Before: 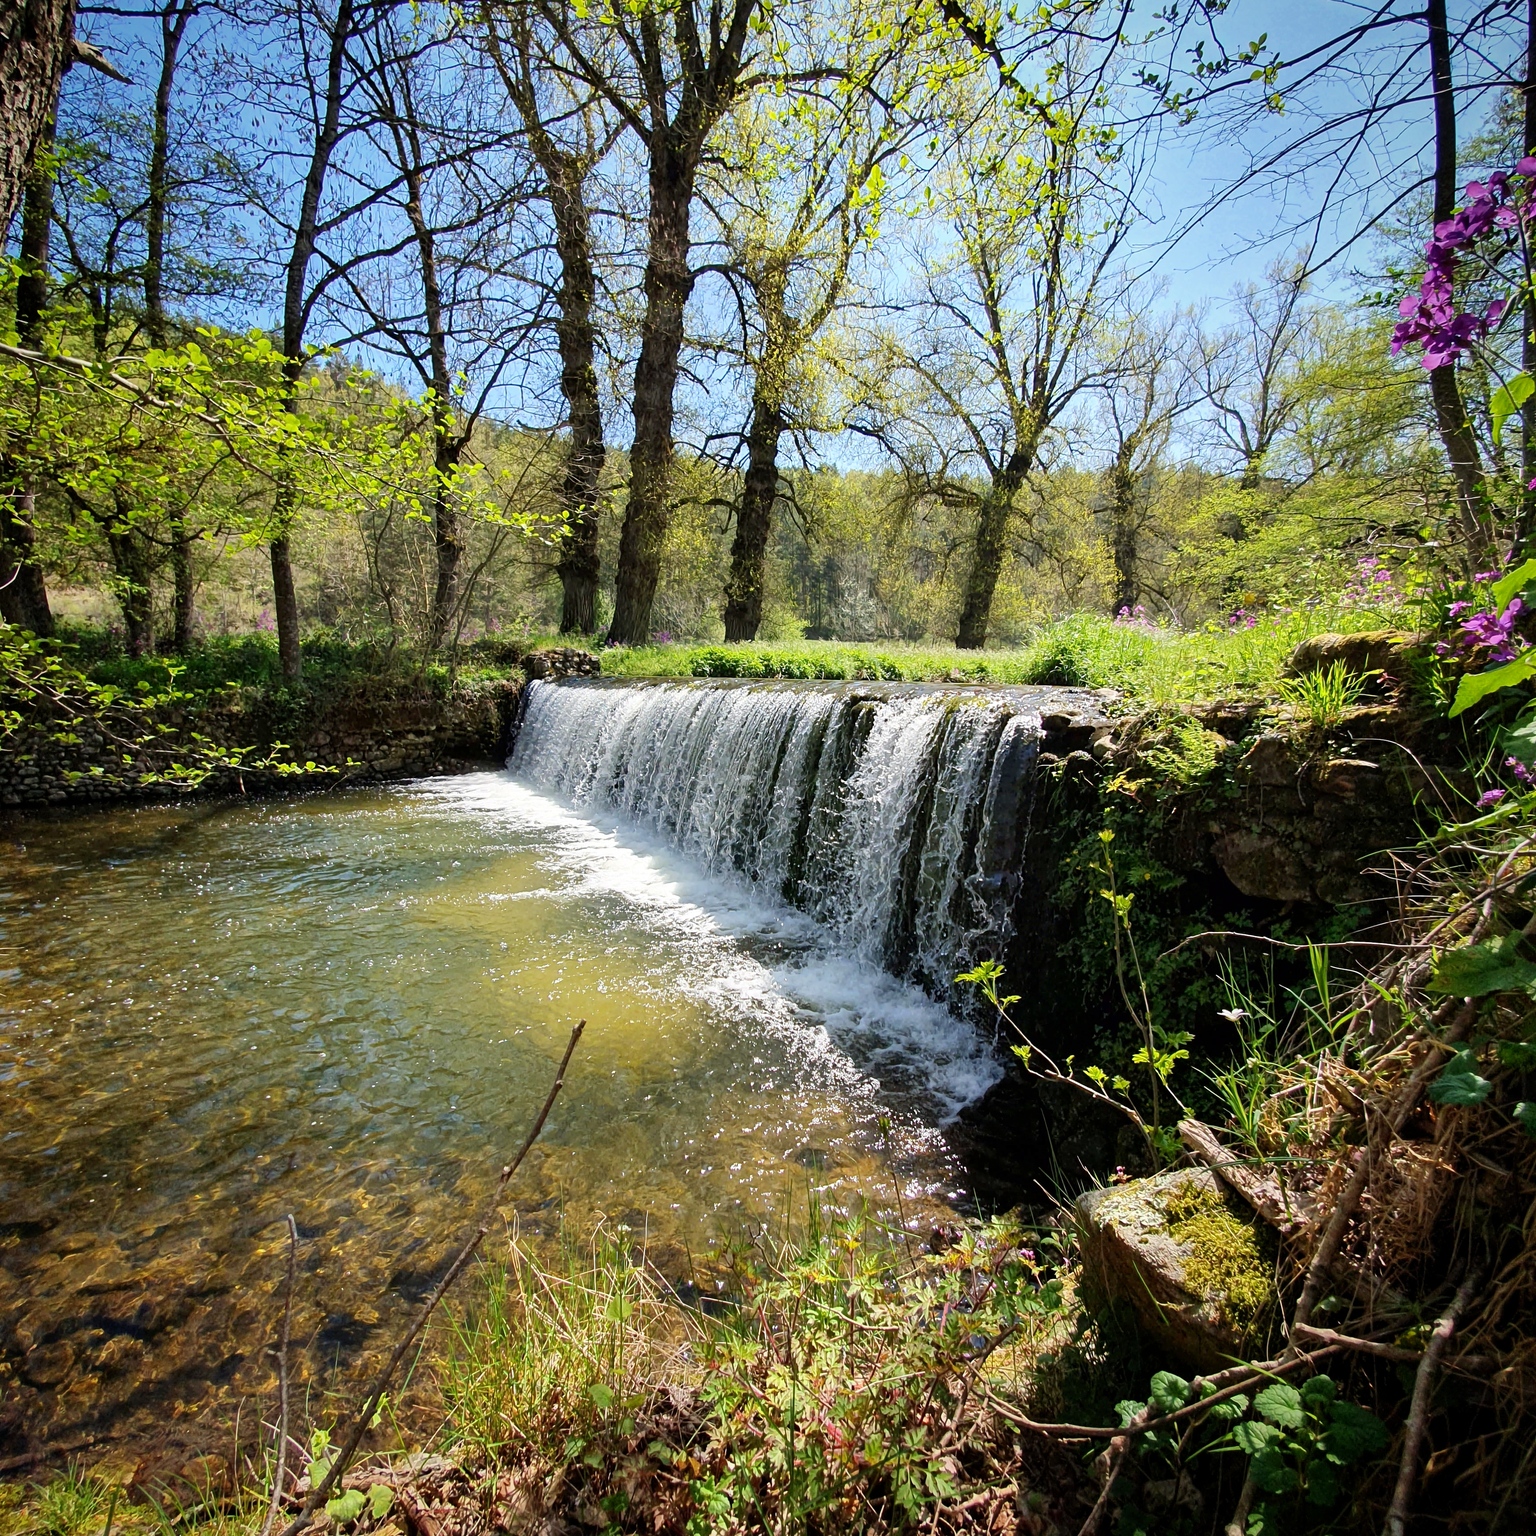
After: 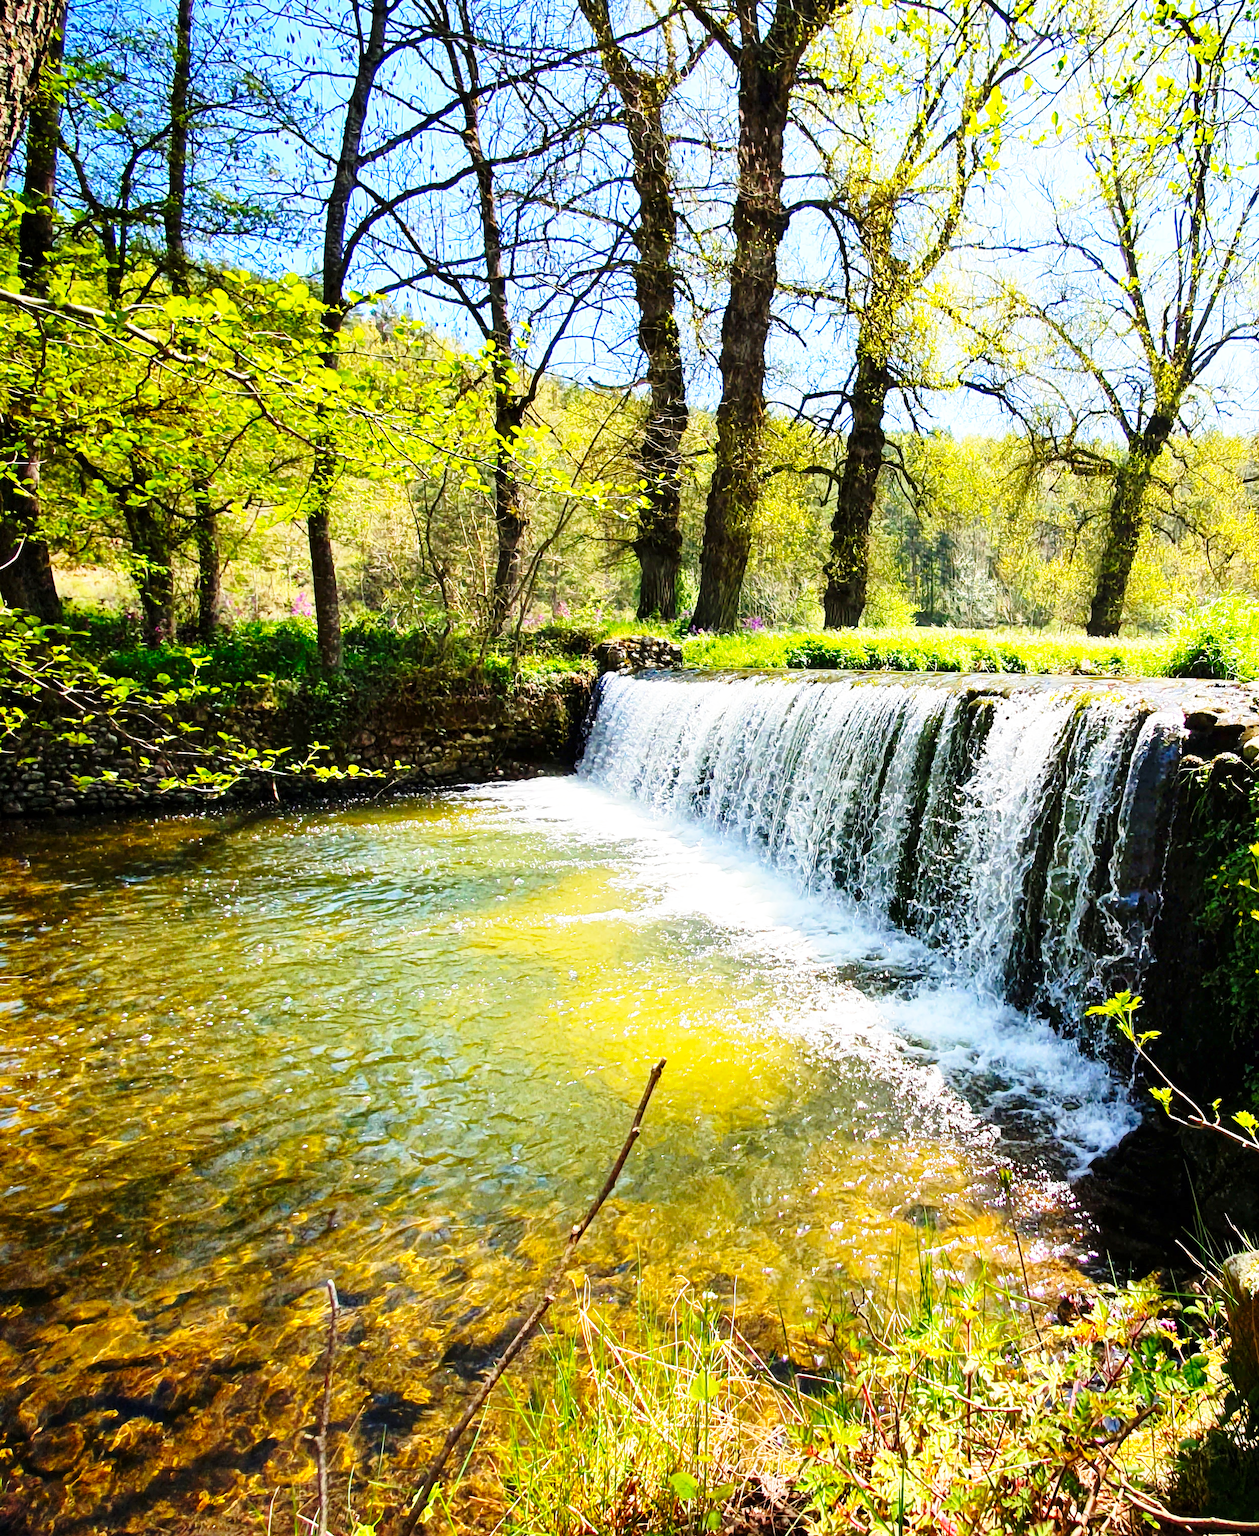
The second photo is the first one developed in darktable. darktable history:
contrast brightness saturation: contrast 0.1, brightness 0.02, saturation 0.02
base curve: curves: ch0 [(0, 0) (0.026, 0.03) (0.109, 0.232) (0.351, 0.748) (0.669, 0.968) (1, 1)], preserve colors none
crop: top 5.803%, right 27.864%, bottom 5.804%
color balance rgb: perceptual saturation grading › global saturation 20%, global vibrance 20%
